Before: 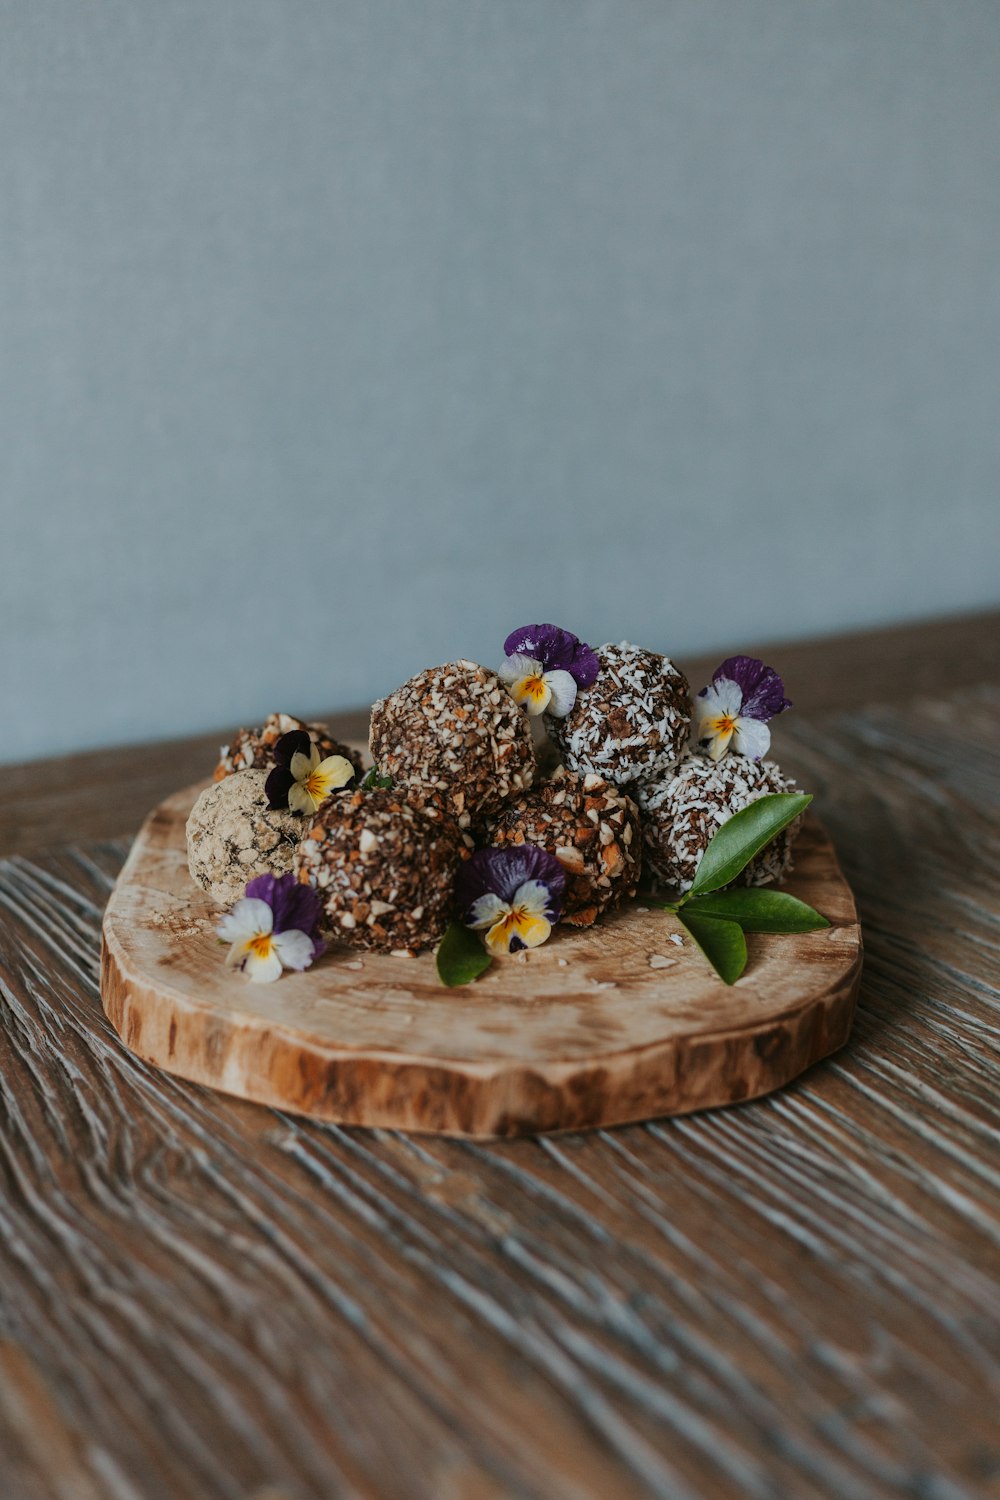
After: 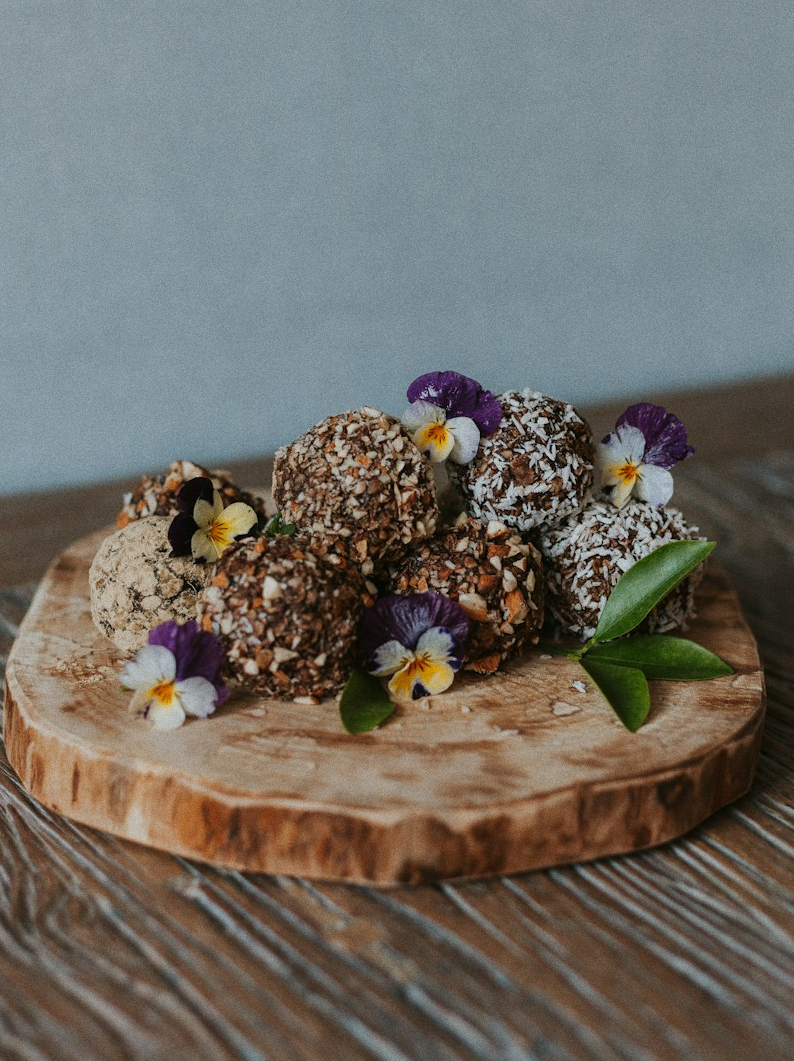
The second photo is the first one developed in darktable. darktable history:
grain: coarseness 0.09 ISO
crop: left 9.712%, top 16.928%, right 10.845%, bottom 12.332%
